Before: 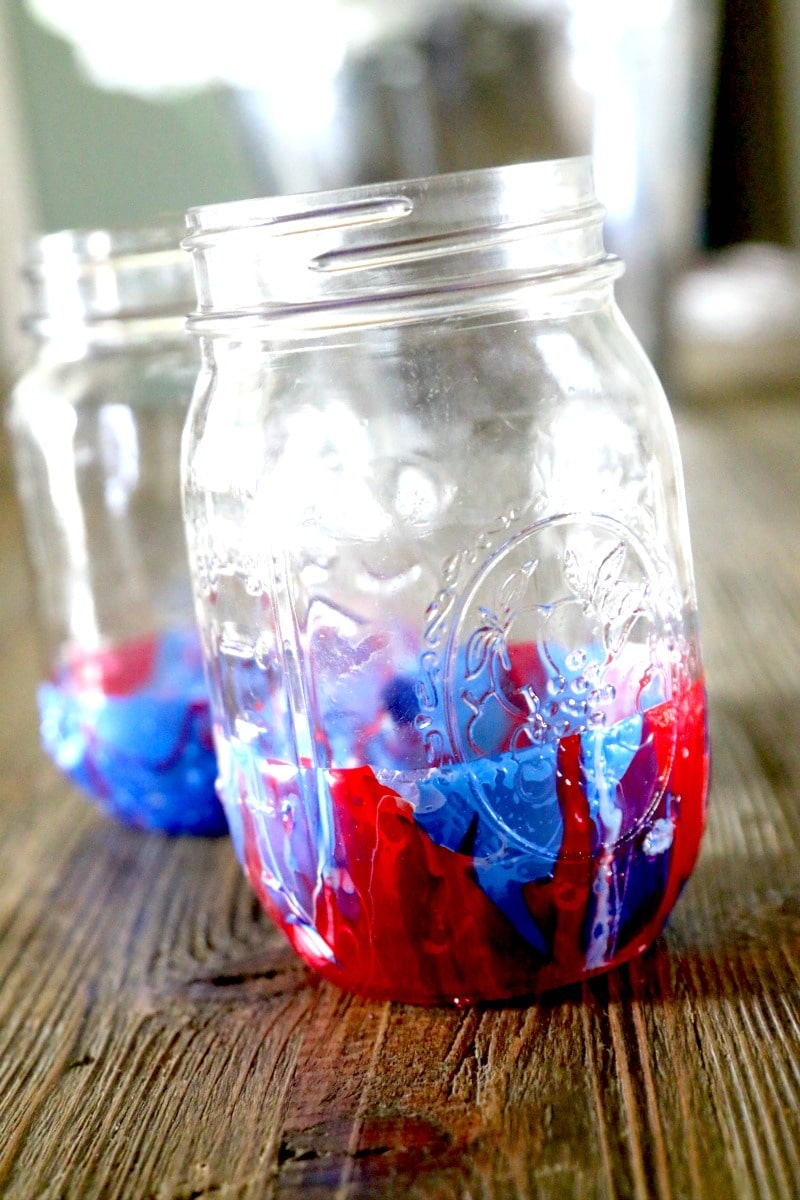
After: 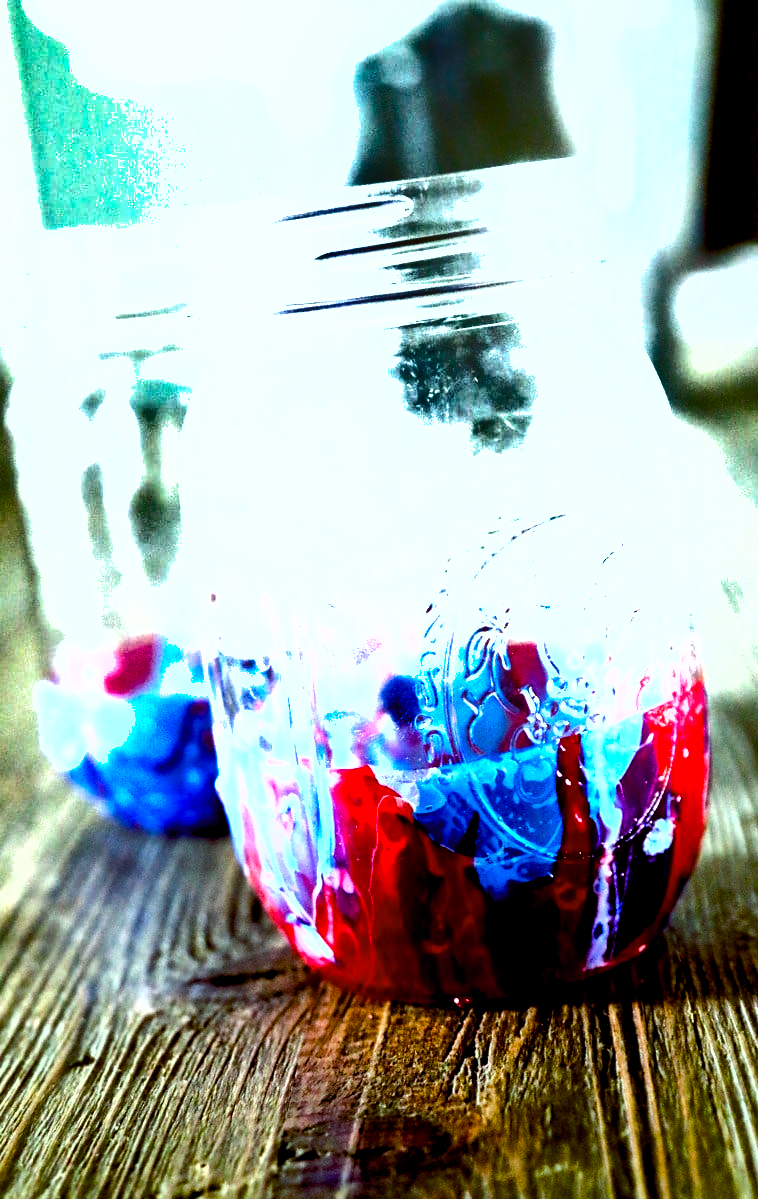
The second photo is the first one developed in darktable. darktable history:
shadows and highlights: radius 108.52, shadows 44.07, highlights -67.8, low approximation 0.01, soften with gaussian
crop and rotate: right 5.167%
color balance rgb: shadows lift › luminance -7.7%, shadows lift › chroma 2.13%, shadows lift › hue 200.79°, power › luminance -7.77%, power › chroma 2.27%, power › hue 220.69°, highlights gain › luminance 15.15%, highlights gain › chroma 4%, highlights gain › hue 209.35°, global offset › luminance -0.21%, global offset › chroma 0.27%, perceptual saturation grading › global saturation 24.42%, perceptual saturation grading › highlights -24.42%, perceptual saturation grading › mid-tones 24.42%, perceptual saturation grading › shadows 40%, perceptual brilliance grading › global brilliance -5%, perceptual brilliance grading › highlights 24.42%, perceptual brilliance grading › mid-tones 7%, perceptual brilliance grading › shadows -5%
tone equalizer: -8 EV -0.75 EV, -7 EV -0.7 EV, -6 EV -0.6 EV, -5 EV -0.4 EV, -3 EV 0.4 EV, -2 EV 0.6 EV, -1 EV 0.7 EV, +0 EV 0.75 EV, edges refinement/feathering 500, mask exposure compensation -1.57 EV, preserve details no
